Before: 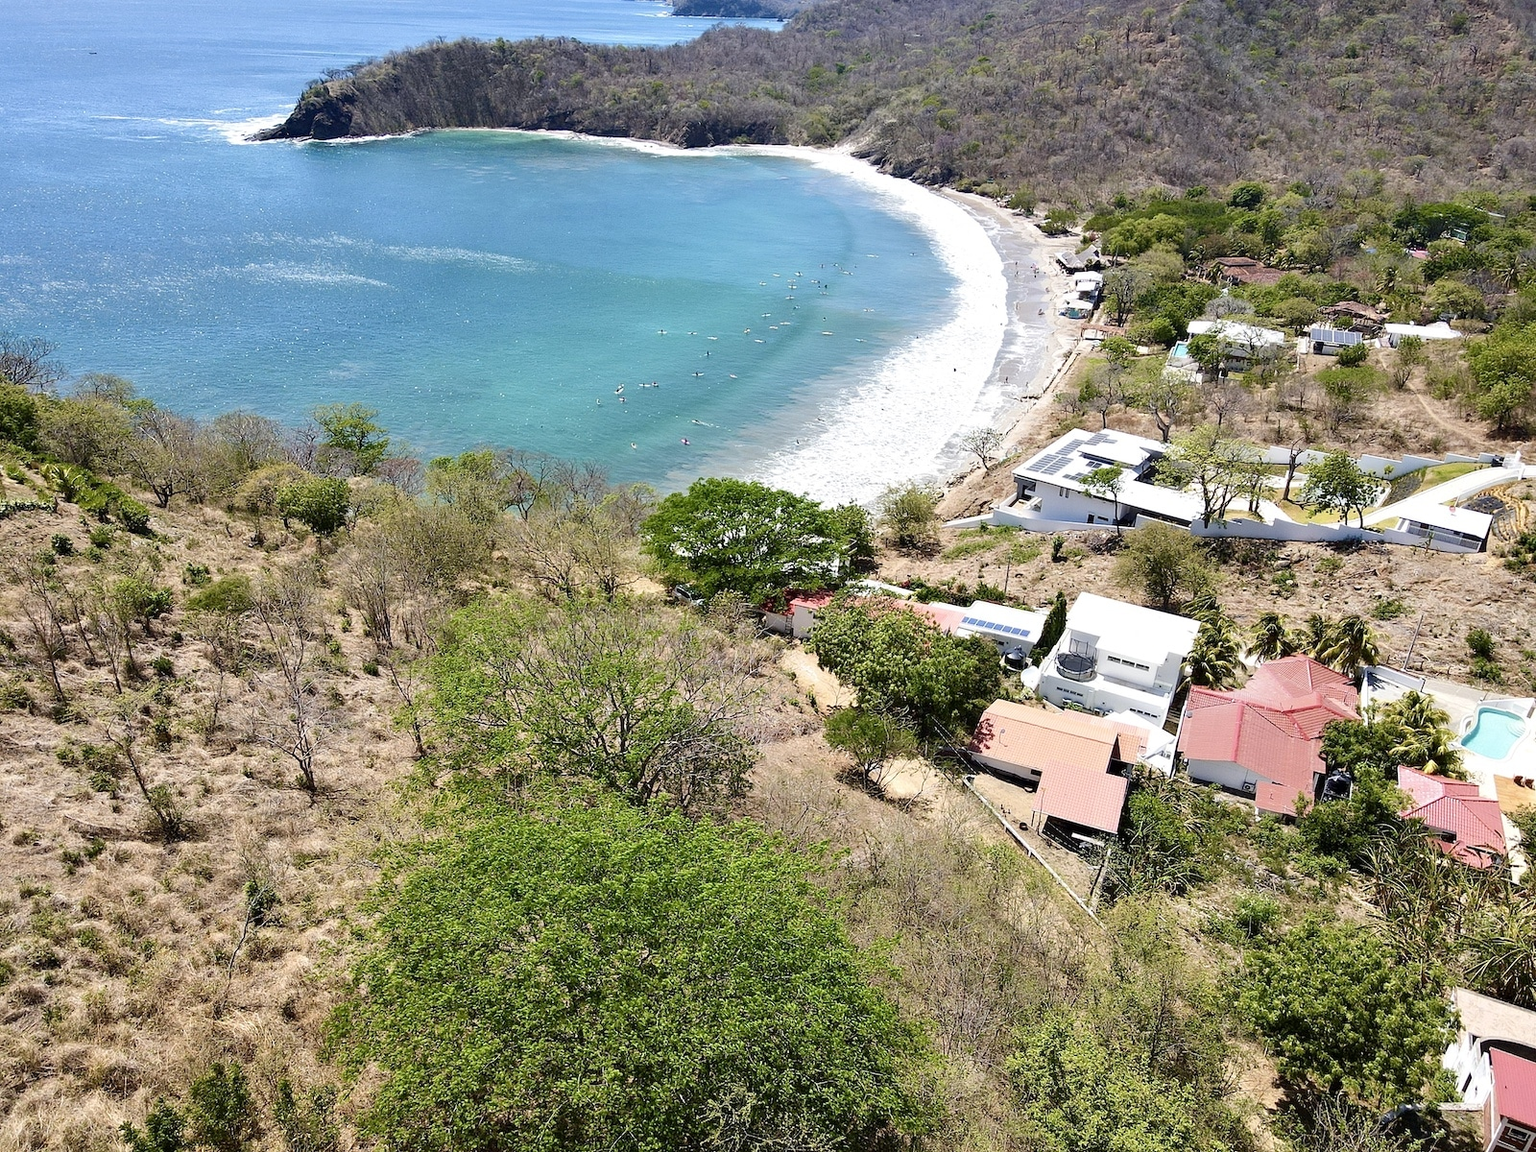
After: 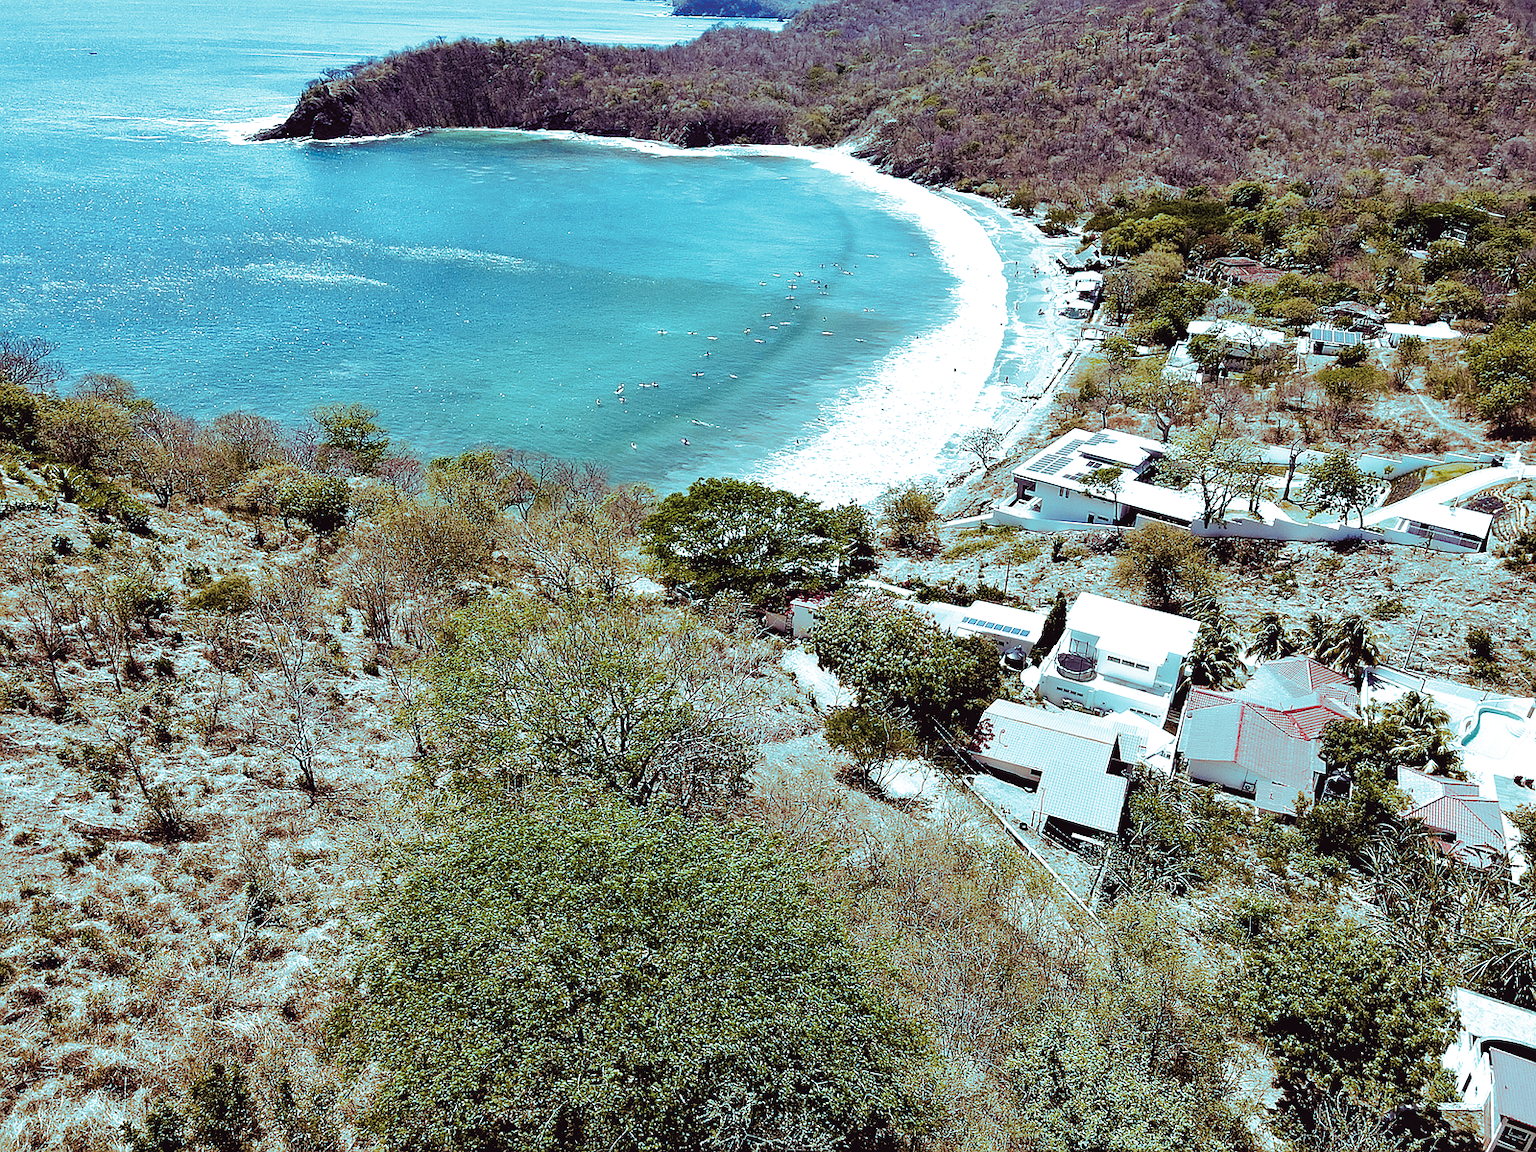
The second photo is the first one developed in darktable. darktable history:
filmic rgb: black relative exposure -8.2 EV, white relative exposure 2.2 EV, threshold 3 EV, hardness 7.11, latitude 75%, contrast 1.325, highlights saturation mix -2%, shadows ↔ highlights balance 30%, preserve chrominance RGB euclidean norm, color science v5 (2021), contrast in shadows safe, contrast in highlights safe, enable highlight reconstruction true
color balance rgb: shadows lift › chroma 3%, shadows lift › hue 280.8°, power › hue 330°, highlights gain › chroma 3%, highlights gain › hue 75.6°, global offset › luminance 2%, perceptual saturation grading › global saturation 20%, perceptual saturation grading › highlights -25%, perceptual saturation grading › shadows 50%, global vibrance 20.33%
split-toning: shadows › hue 327.6°, highlights › hue 198°, highlights › saturation 0.55, balance -21.25, compress 0%
local contrast: mode bilateral grid, contrast 20, coarseness 50, detail 120%, midtone range 0.2
sharpen: radius 1
exposure: black level correction 0.029, exposure -0.073 EV, compensate highlight preservation false
shadows and highlights: radius 125.46, shadows 30.51, highlights -30.51, low approximation 0.01, soften with gaussian
